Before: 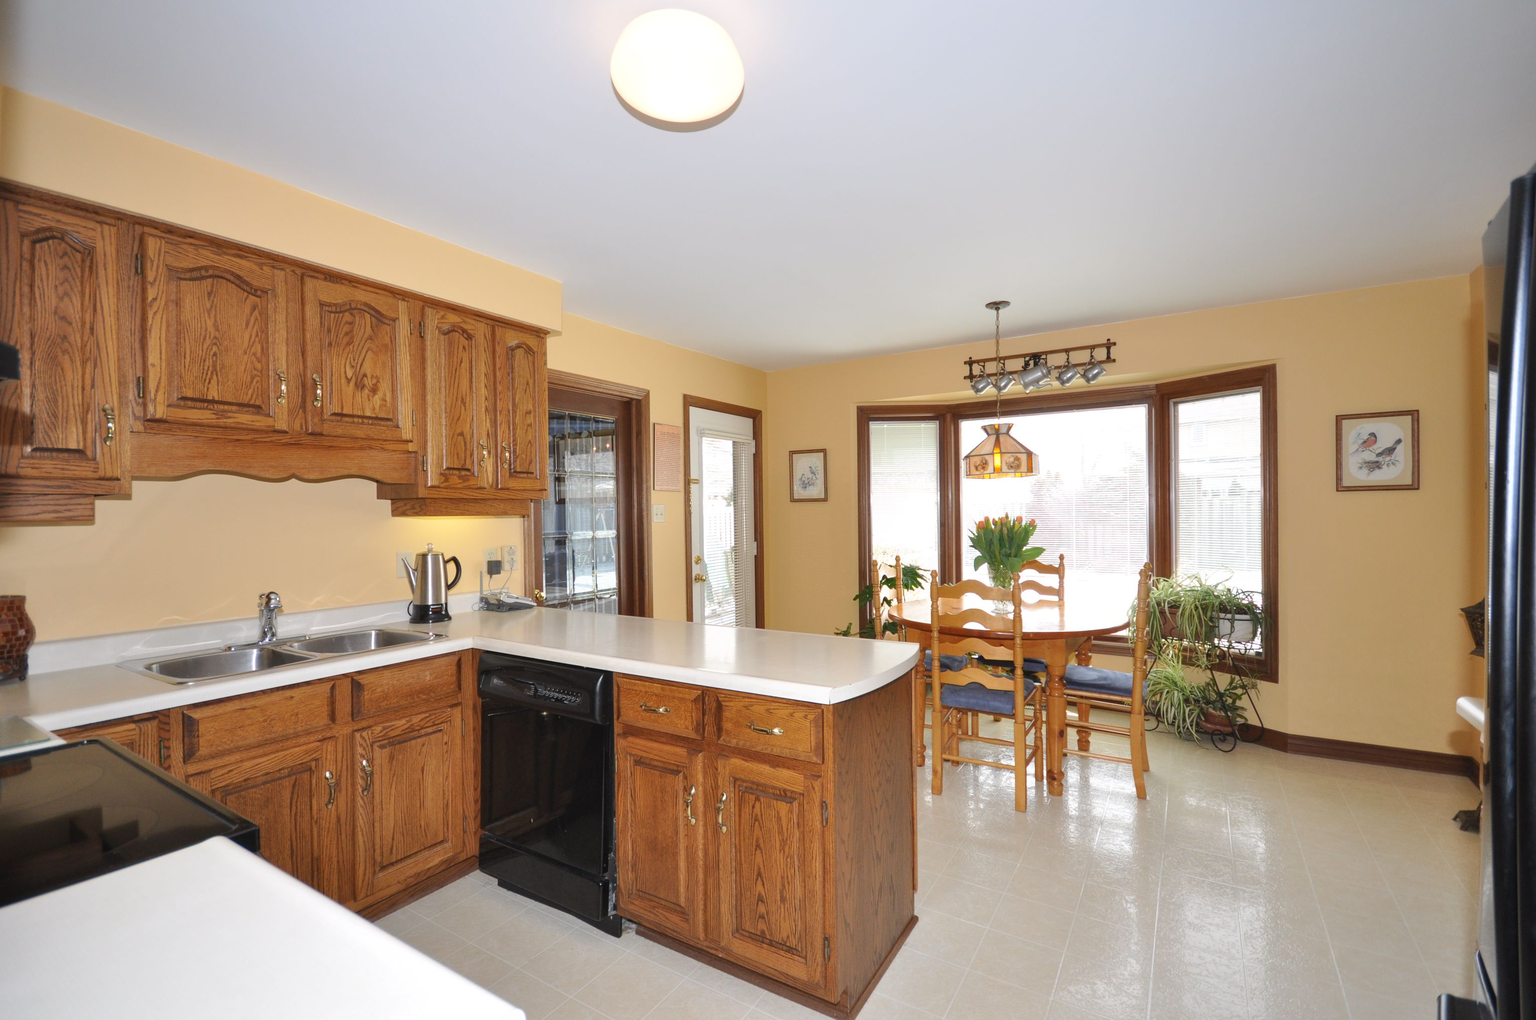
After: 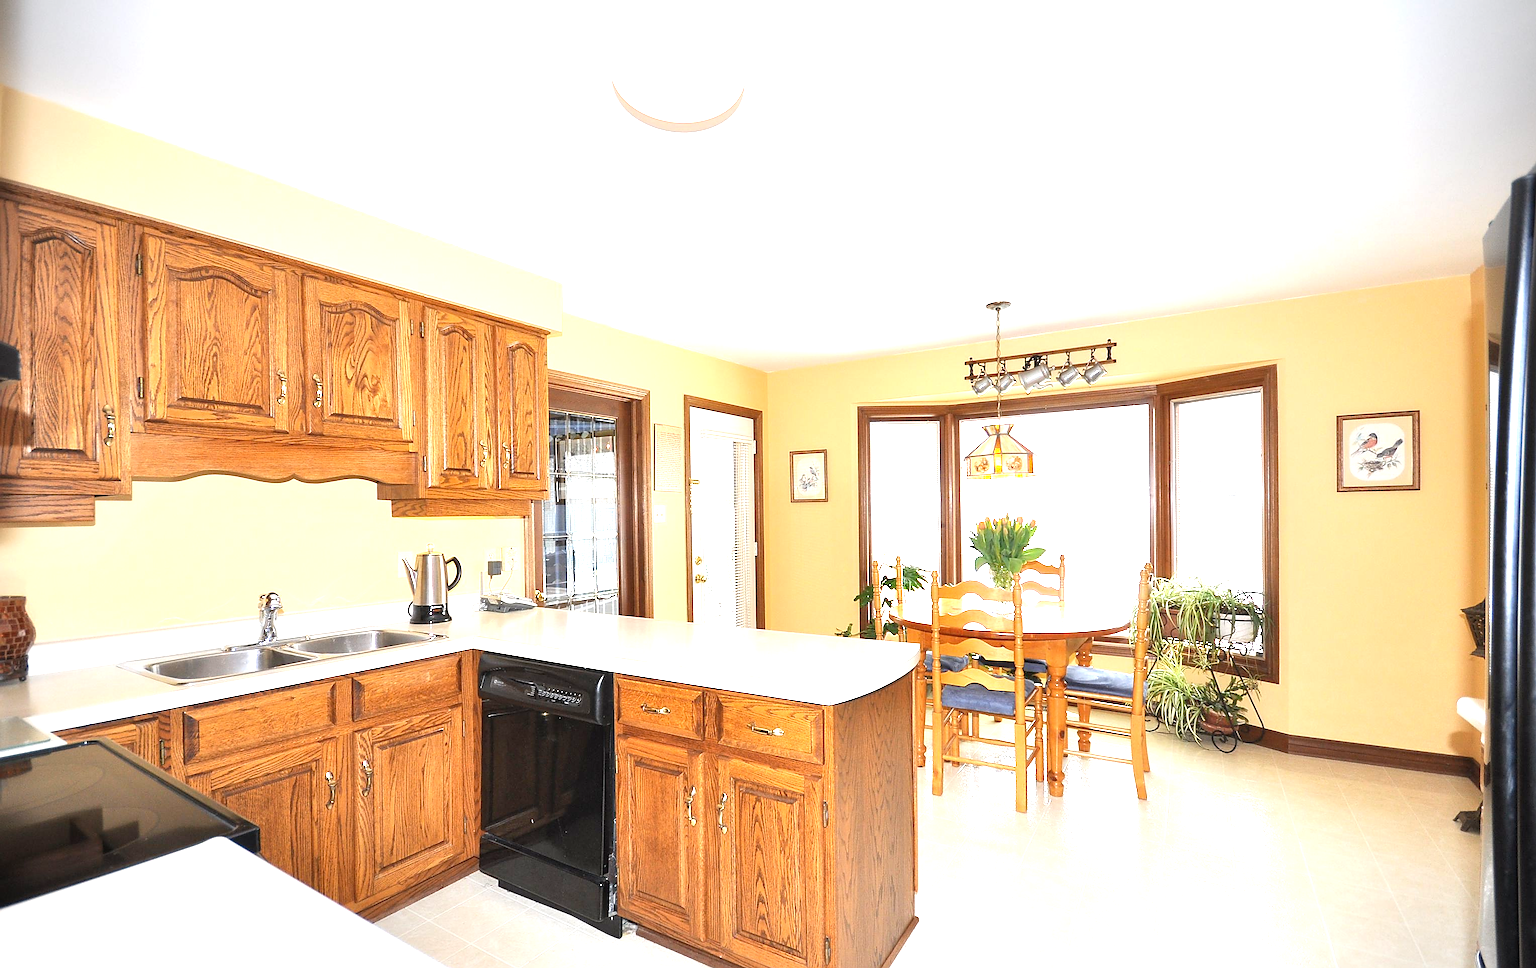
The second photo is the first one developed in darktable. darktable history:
crop and rotate: top 0%, bottom 5.097%
exposure: black level correction 0, exposure 1.388 EV, compensate exposure bias true, compensate highlight preservation false
sharpen: radius 1.4, amount 1.25, threshold 0.7
vignetting: fall-off start 91.19%
